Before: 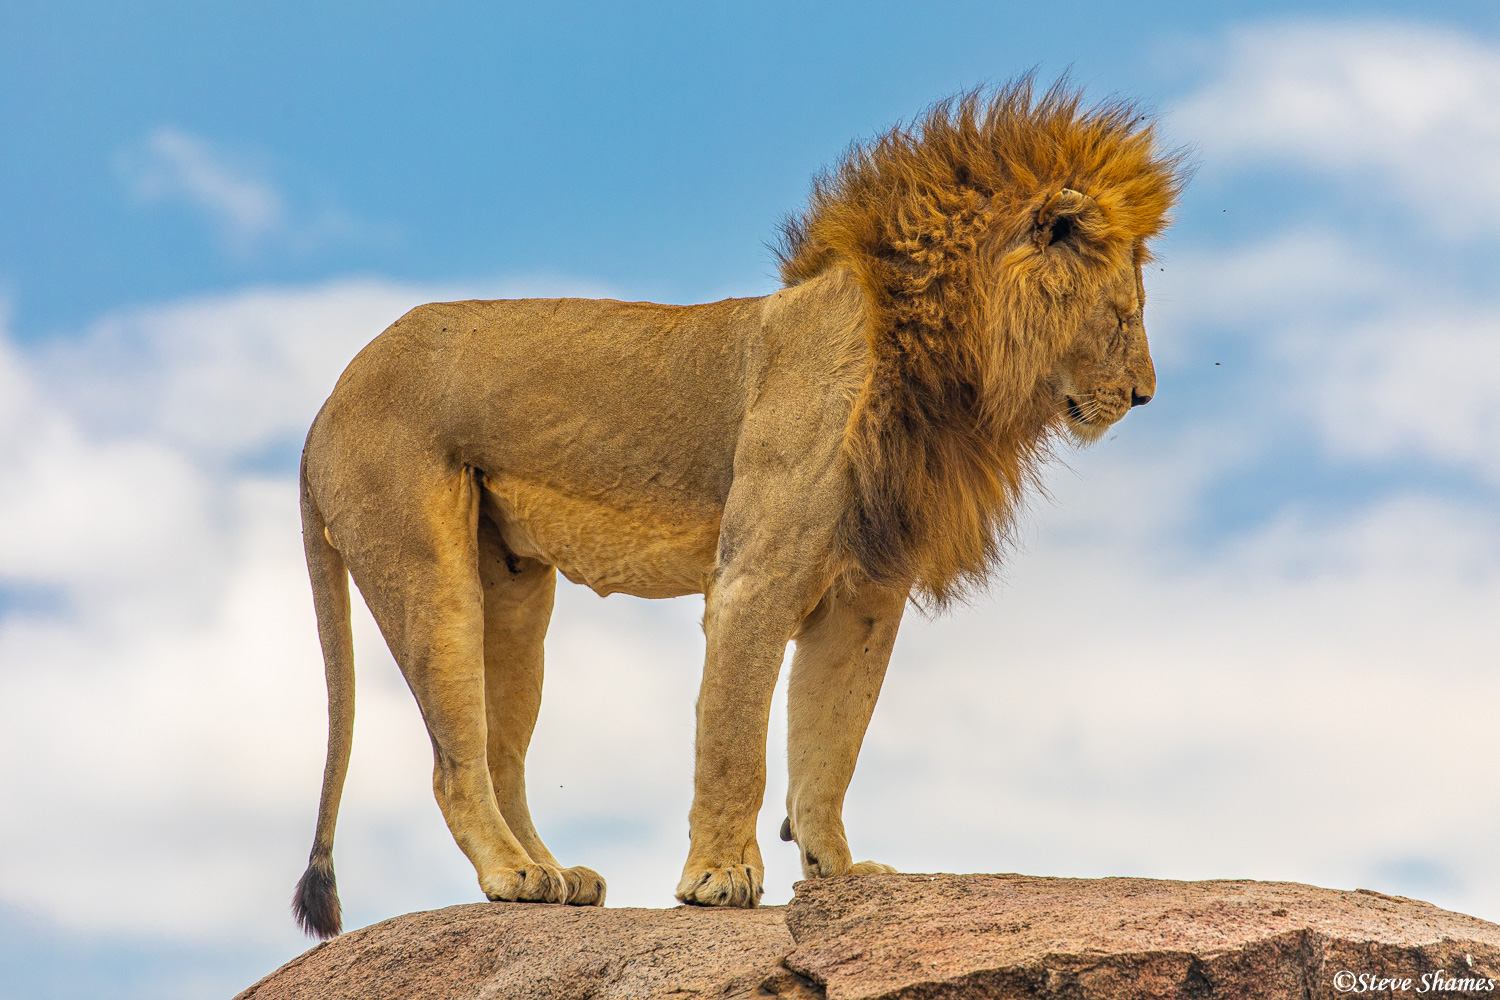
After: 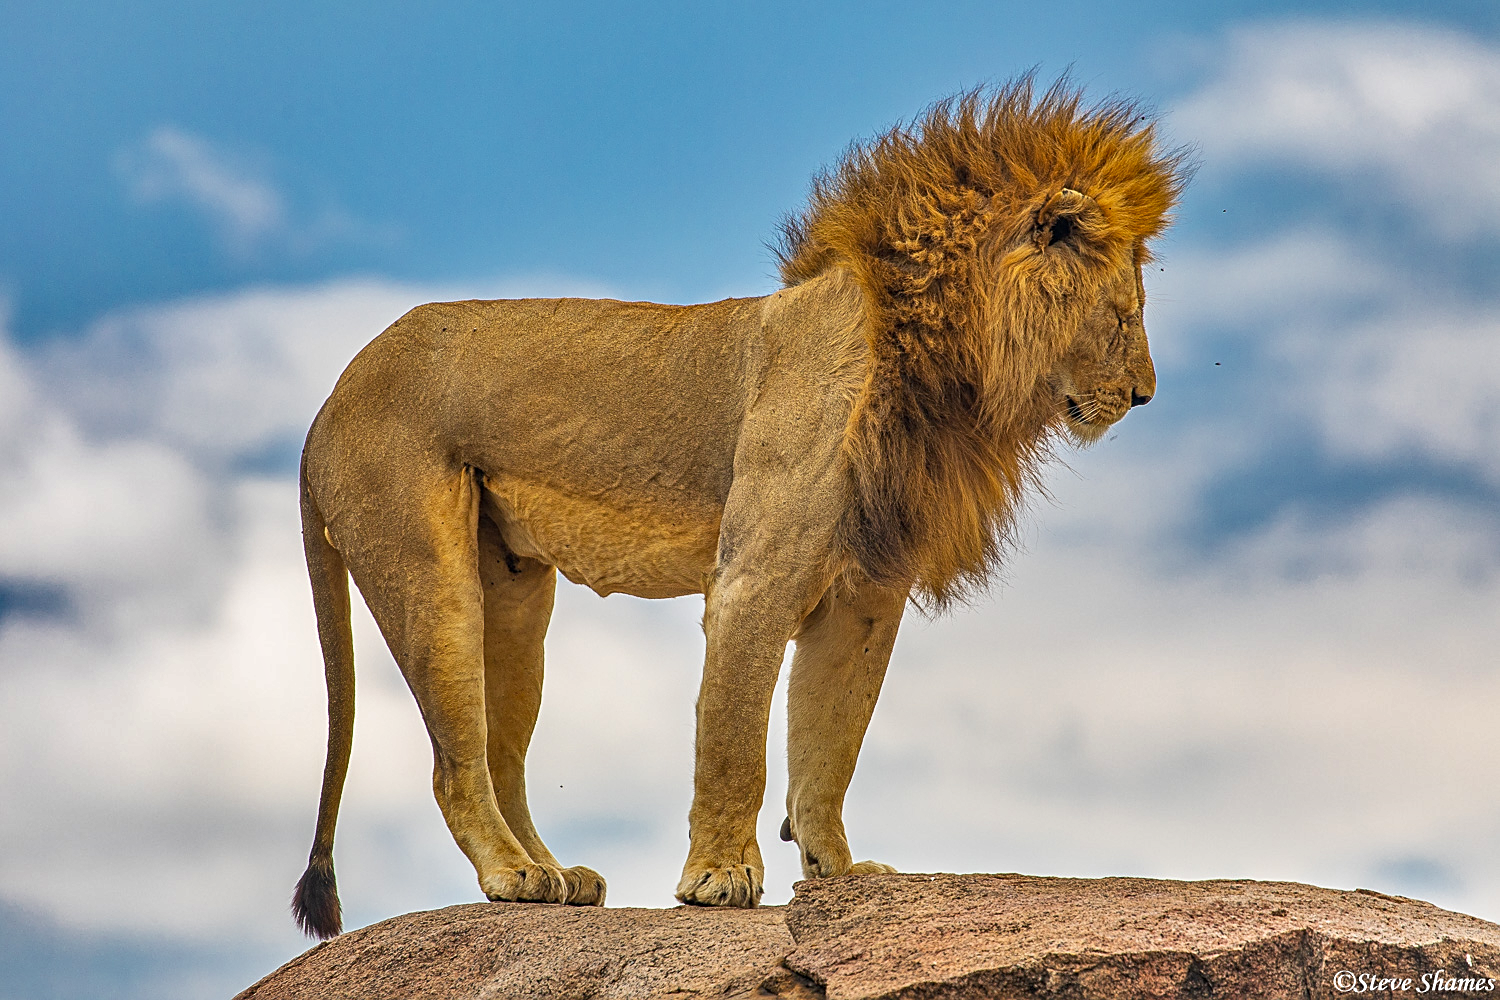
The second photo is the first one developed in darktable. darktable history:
shadows and highlights: radius 109.35, shadows 45.19, highlights -66.89, low approximation 0.01, soften with gaussian
sharpen: on, module defaults
